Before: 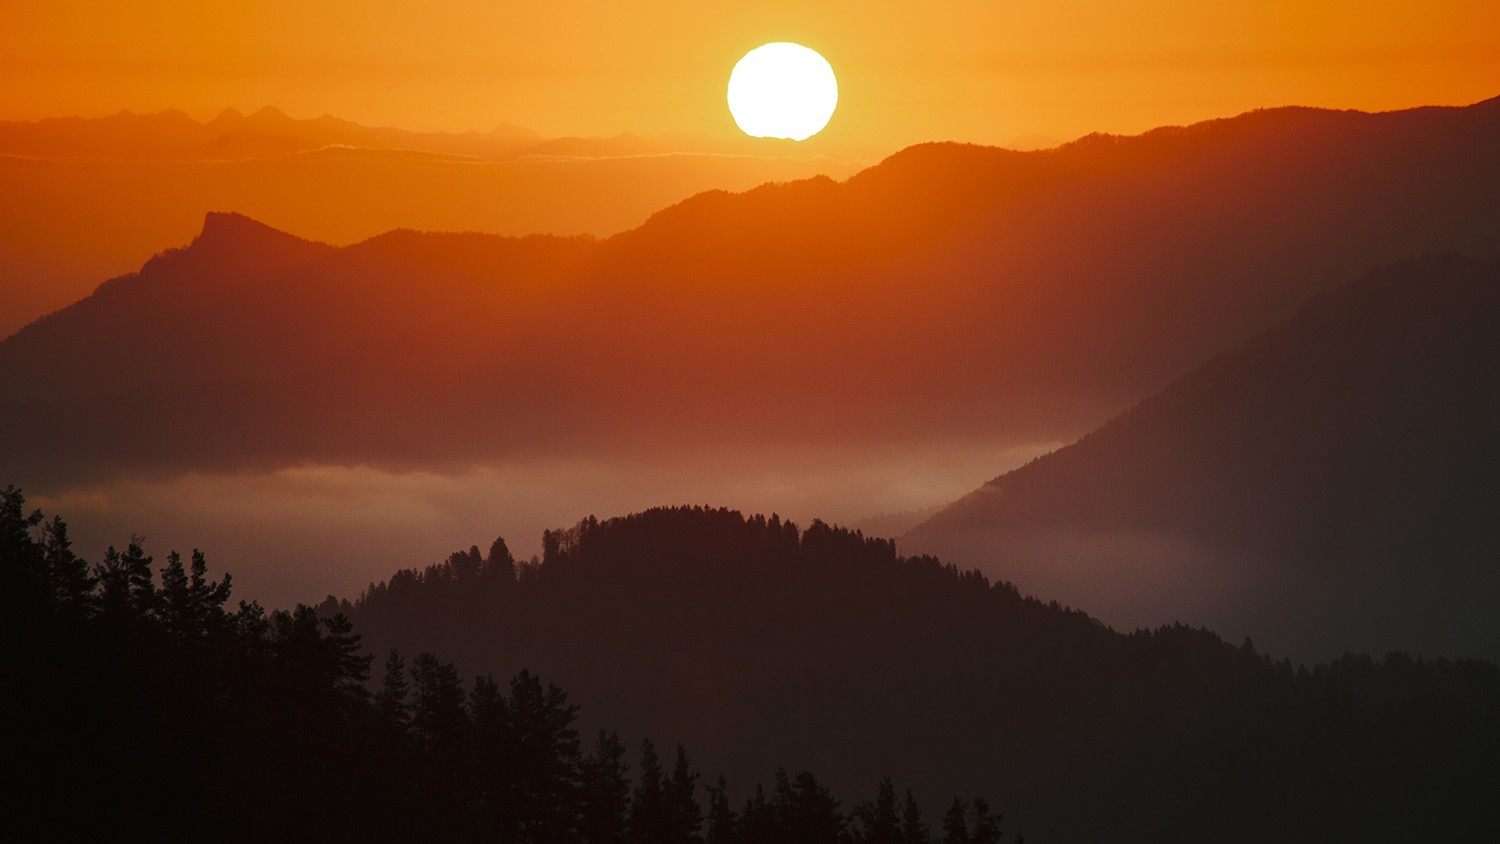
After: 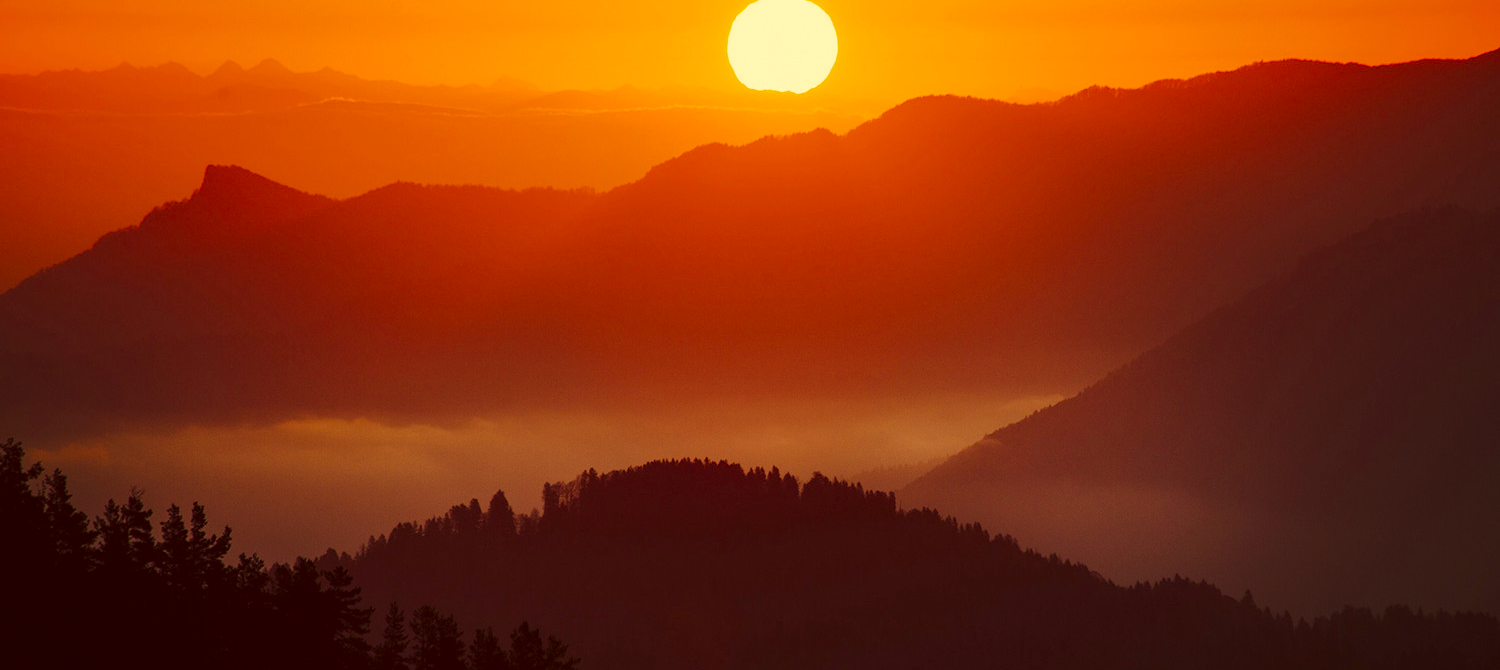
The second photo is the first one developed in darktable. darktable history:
color correction: highlights a* 9.89, highlights b* 38.59, shadows a* 14.83, shadows b* 3.27
crop and rotate: top 5.655%, bottom 14.865%
